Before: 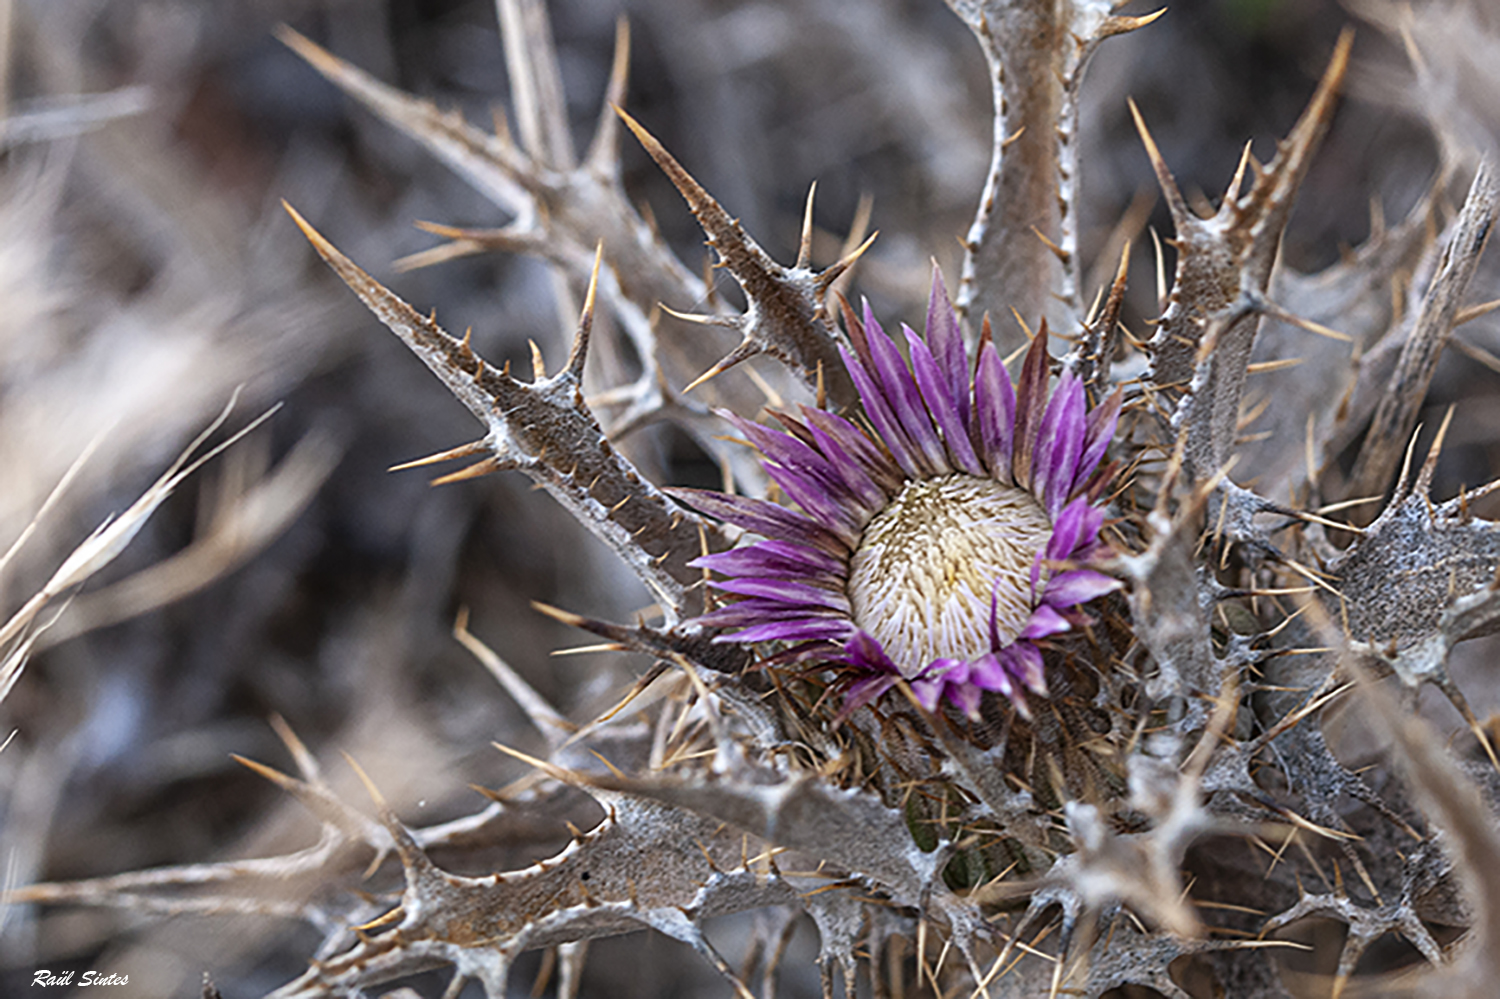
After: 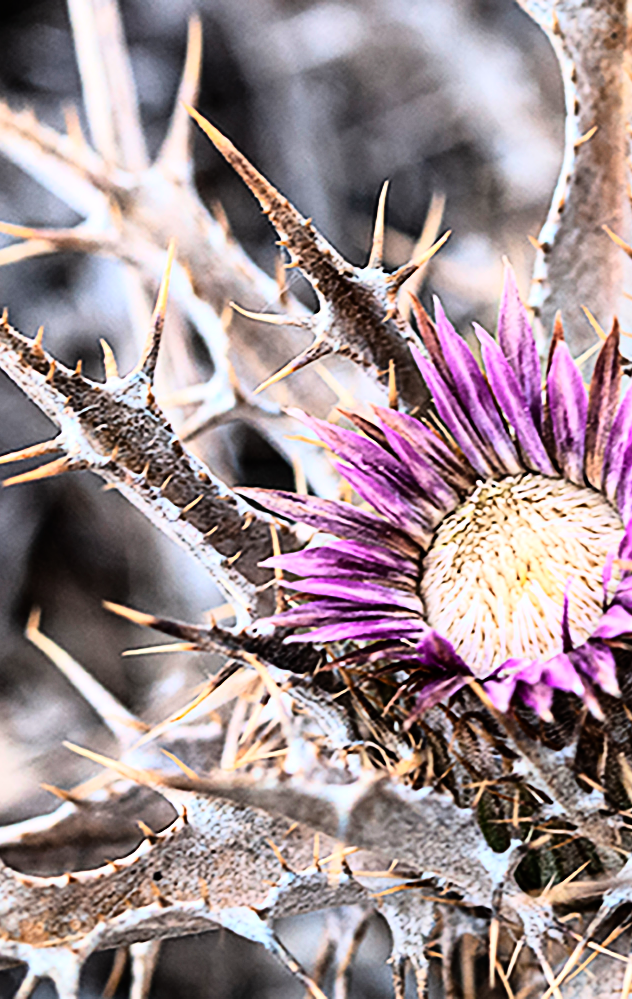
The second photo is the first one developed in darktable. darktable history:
crop: left 28.583%, right 29.231%
tone equalizer: on, module defaults
rgb curve: curves: ch0 [(0, 0) (0.21, 0.15) (0.24, 0.21) (0.5, 0.75) (0.75, 0.96) (0.89, 0.99) (1, 1)]; ch1 [(0, 0.02) (0.21, 0.13) (0.25, 0.2) (0.5, 0.67) (0.75, 0.9) (0.89, 0.97) (1, 1)]; ch2 [(0, 0.02) (0.21, 0.13) (0.25, 0.2) (0.5, 0.67) (0.75, 0.9) (0.89, 0.97) (1, 1)], compensate middle gray true
